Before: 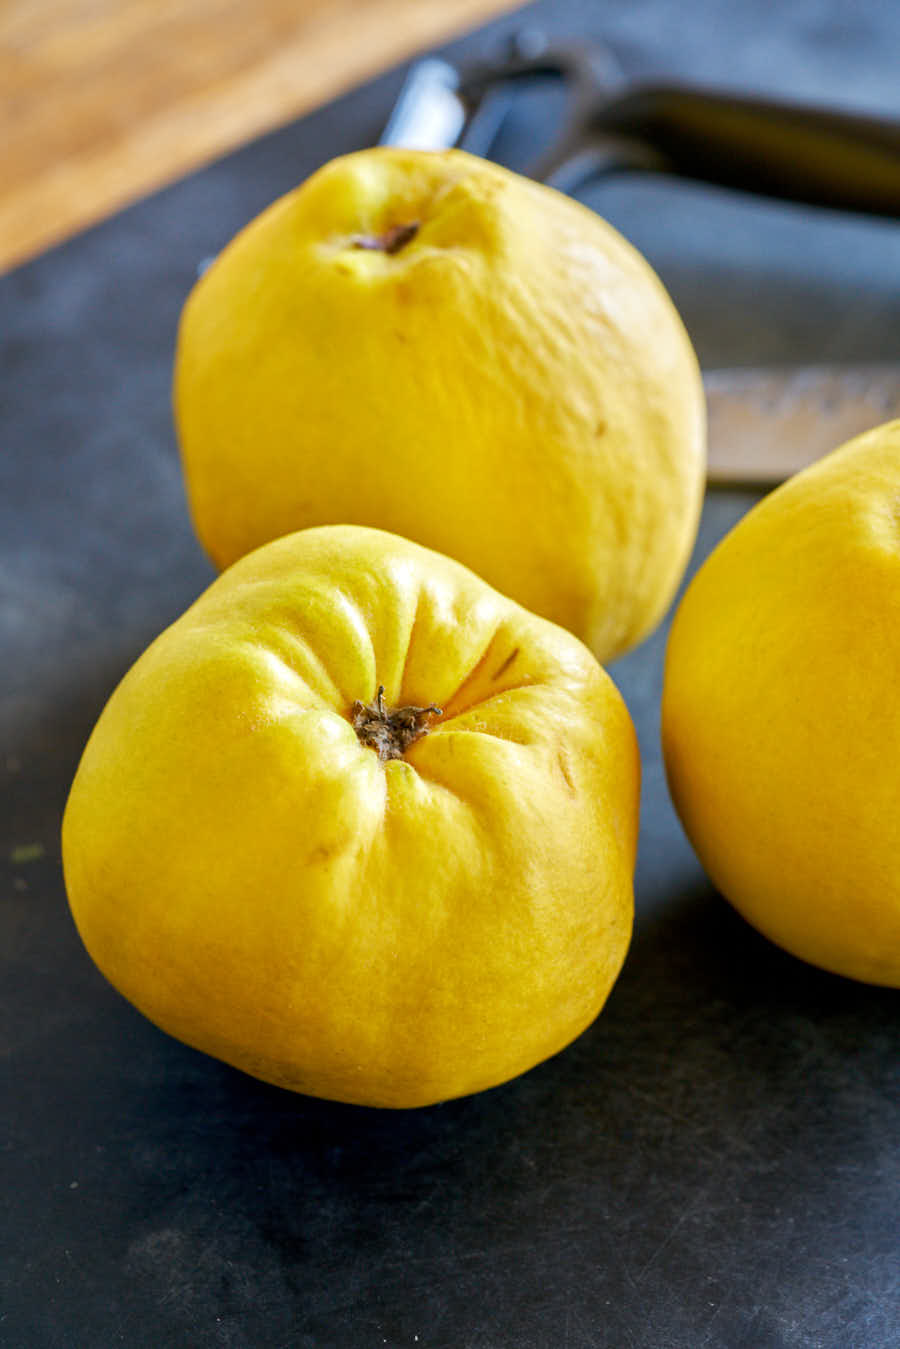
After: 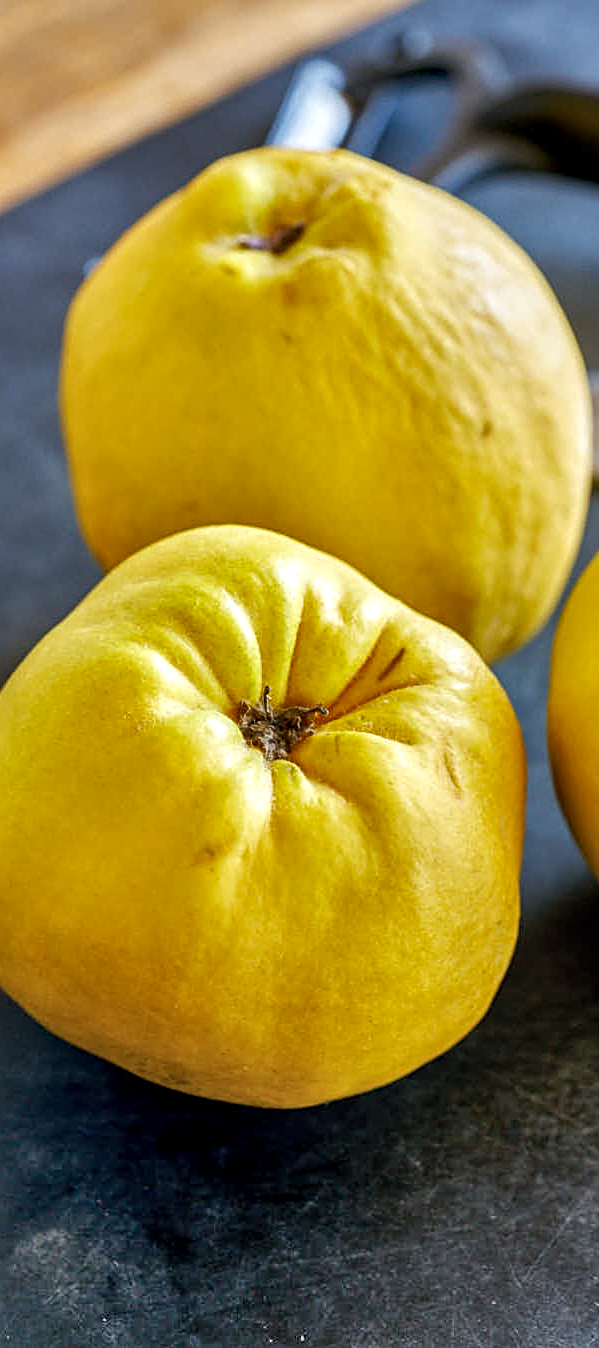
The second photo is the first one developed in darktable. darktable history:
crop and rotate: left 12.673%, right 20.66%
sharpen: on, module defaults
local contrast: on, module defaults
shadows and highlights: shadows 60, soften with gaussian
